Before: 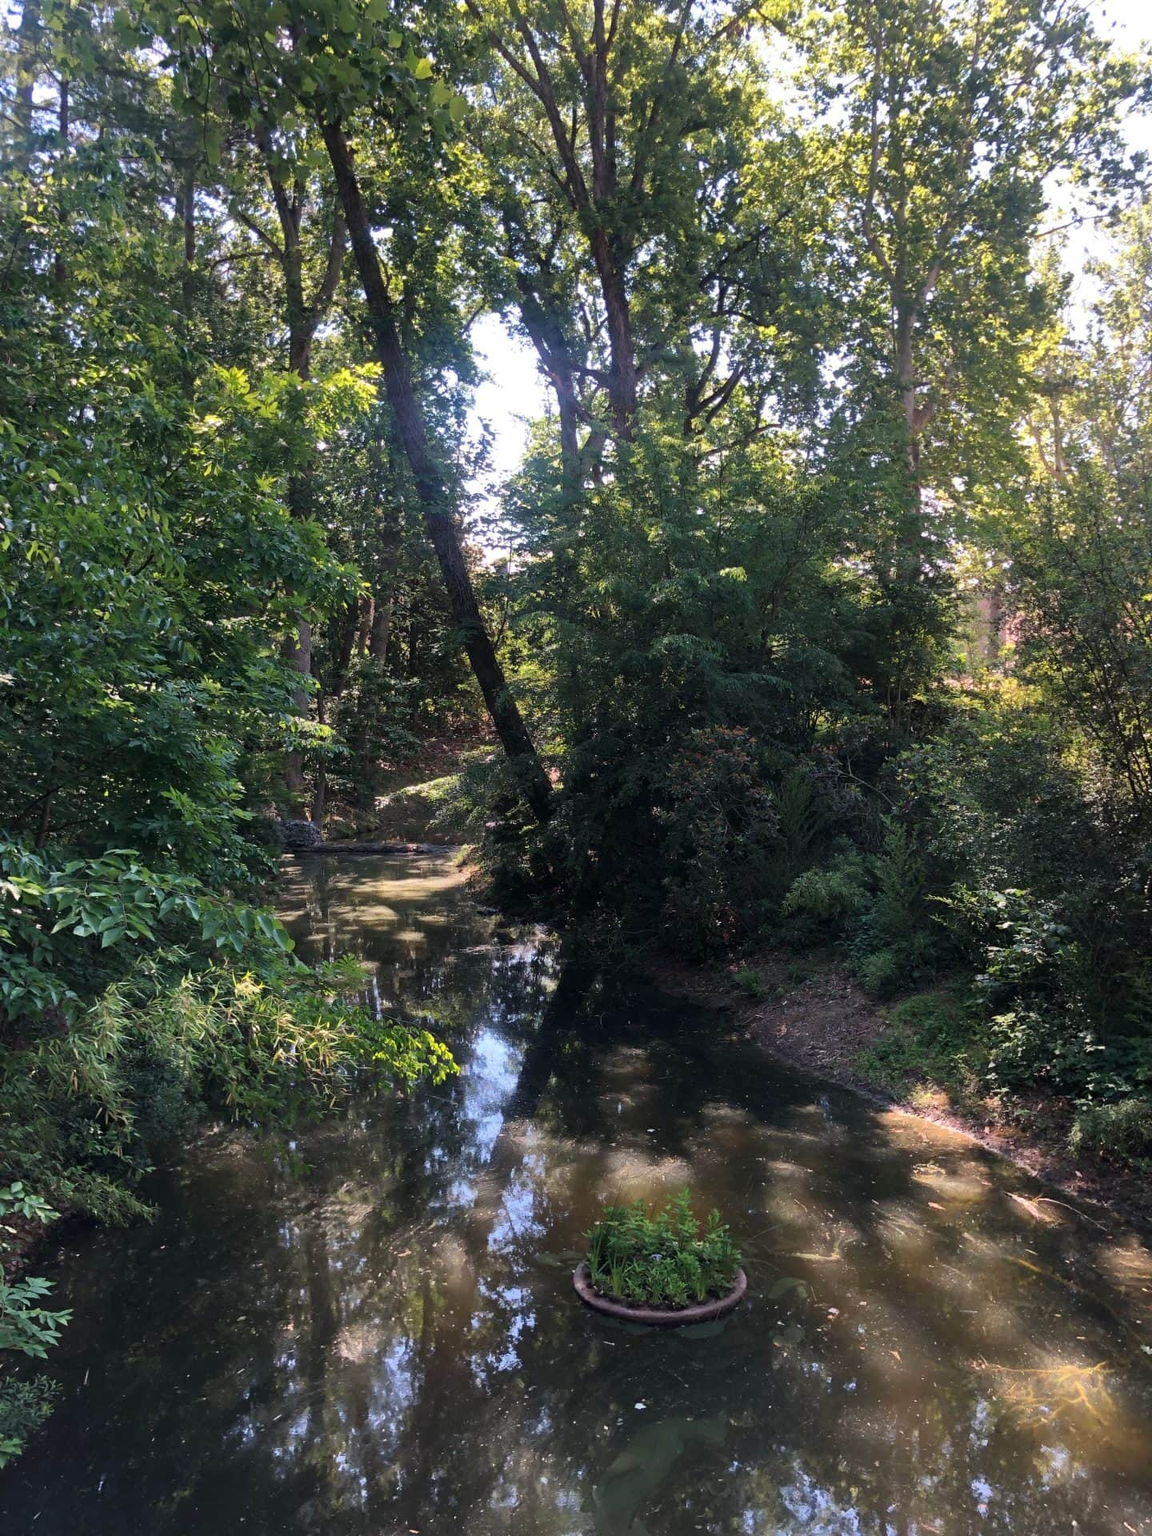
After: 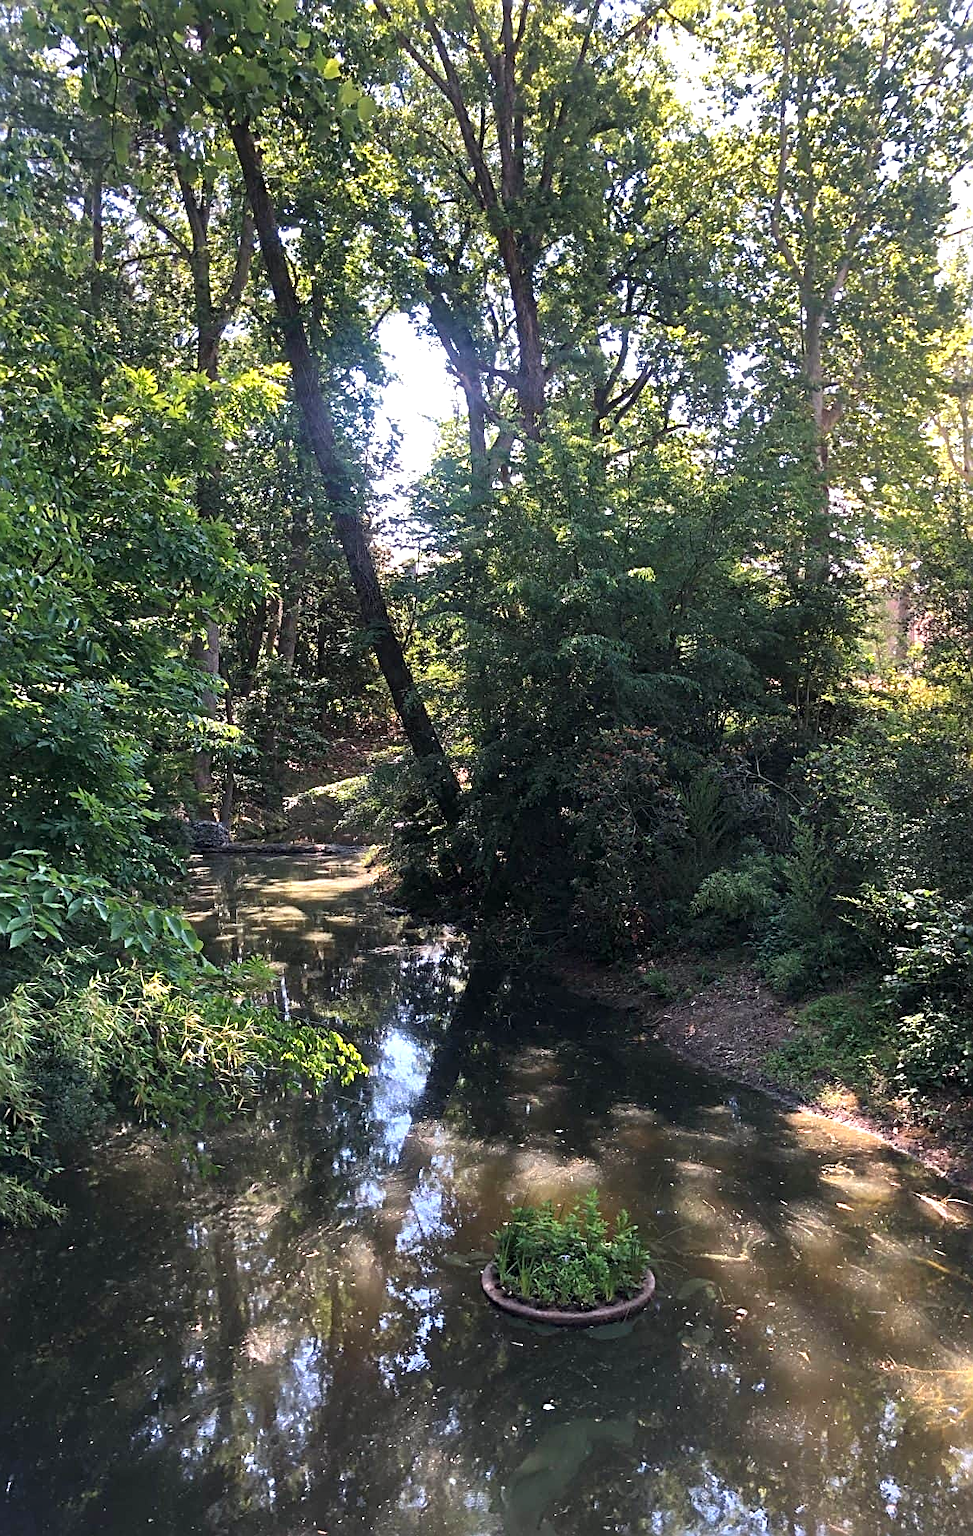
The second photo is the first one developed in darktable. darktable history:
crop: left 8.045%, right 7.447%
sharpen: radius 2.556, amount 0.64
exposure: black level correction 0, exposure 0.499 EV, compensate exposure bias true, compensate highlight preservation false
